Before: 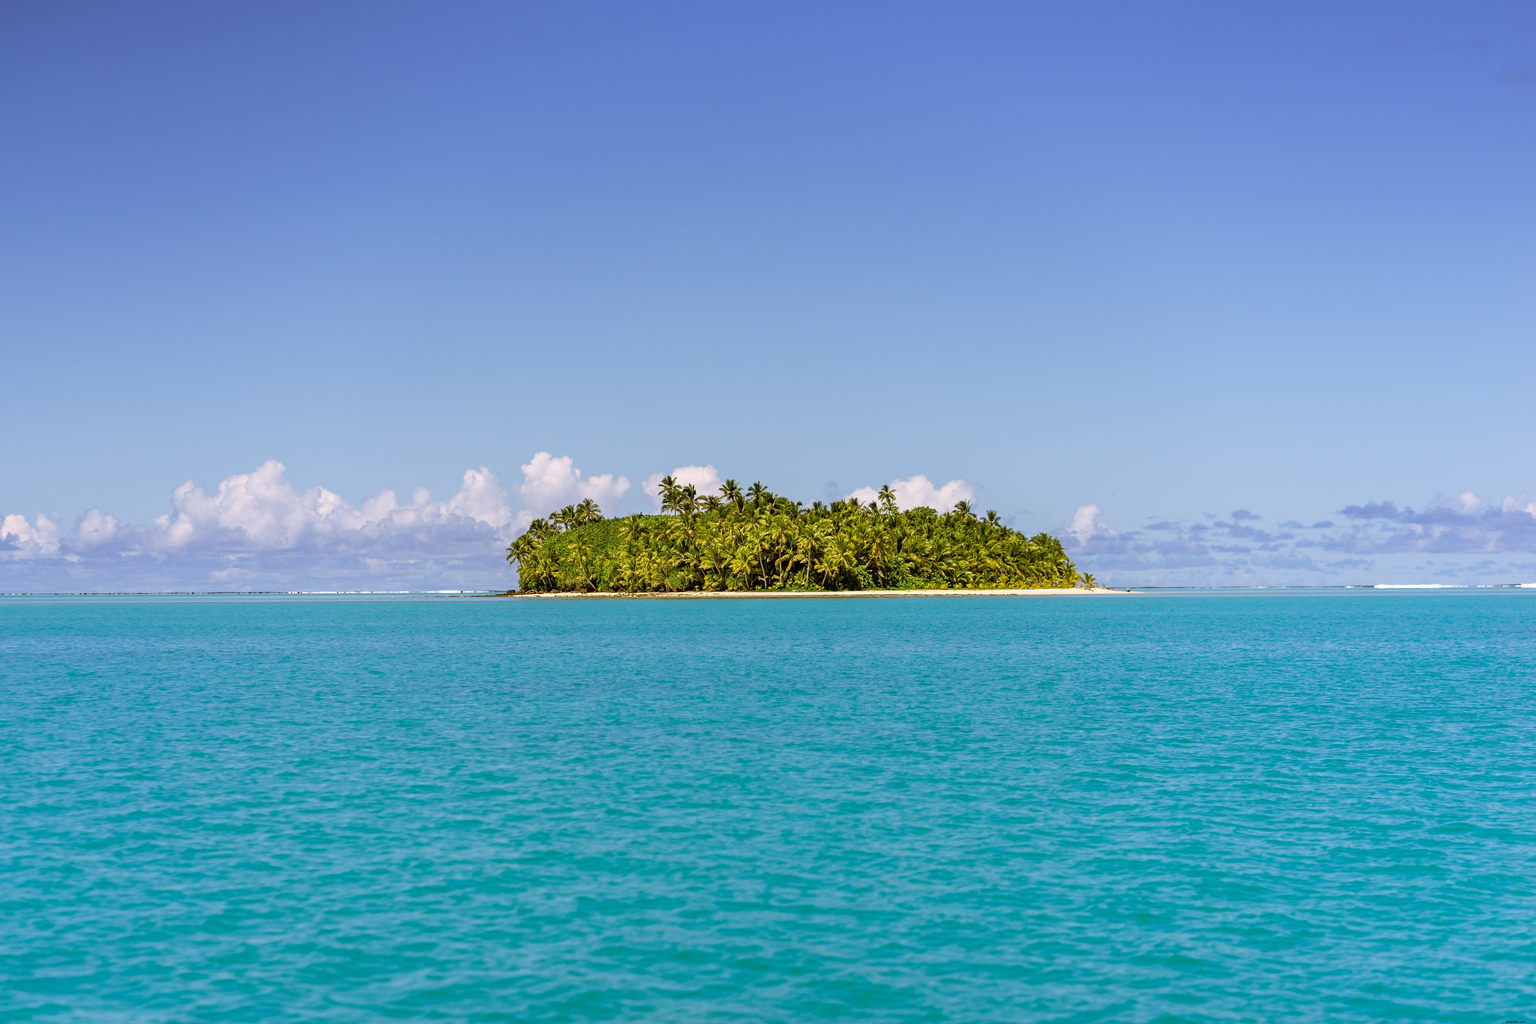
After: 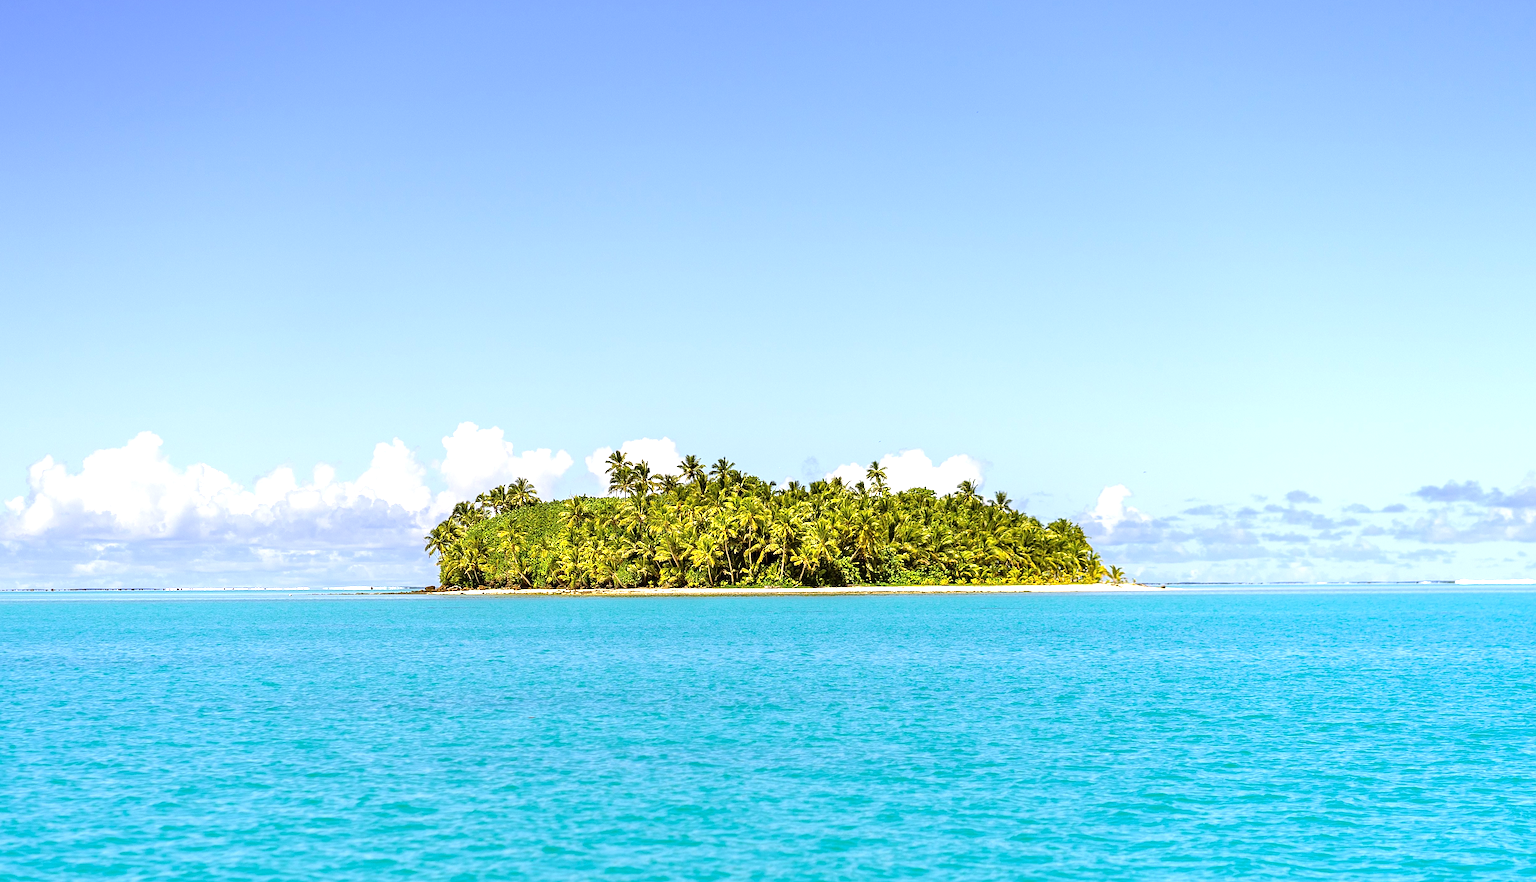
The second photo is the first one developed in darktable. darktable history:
sharpen: on, module defaults
exposure: exposure 0.927 EV, compensate highlight preservation false
crop and rotate: left 9.713%, top 9.44%, right 6.053%, bottom 17.974%
